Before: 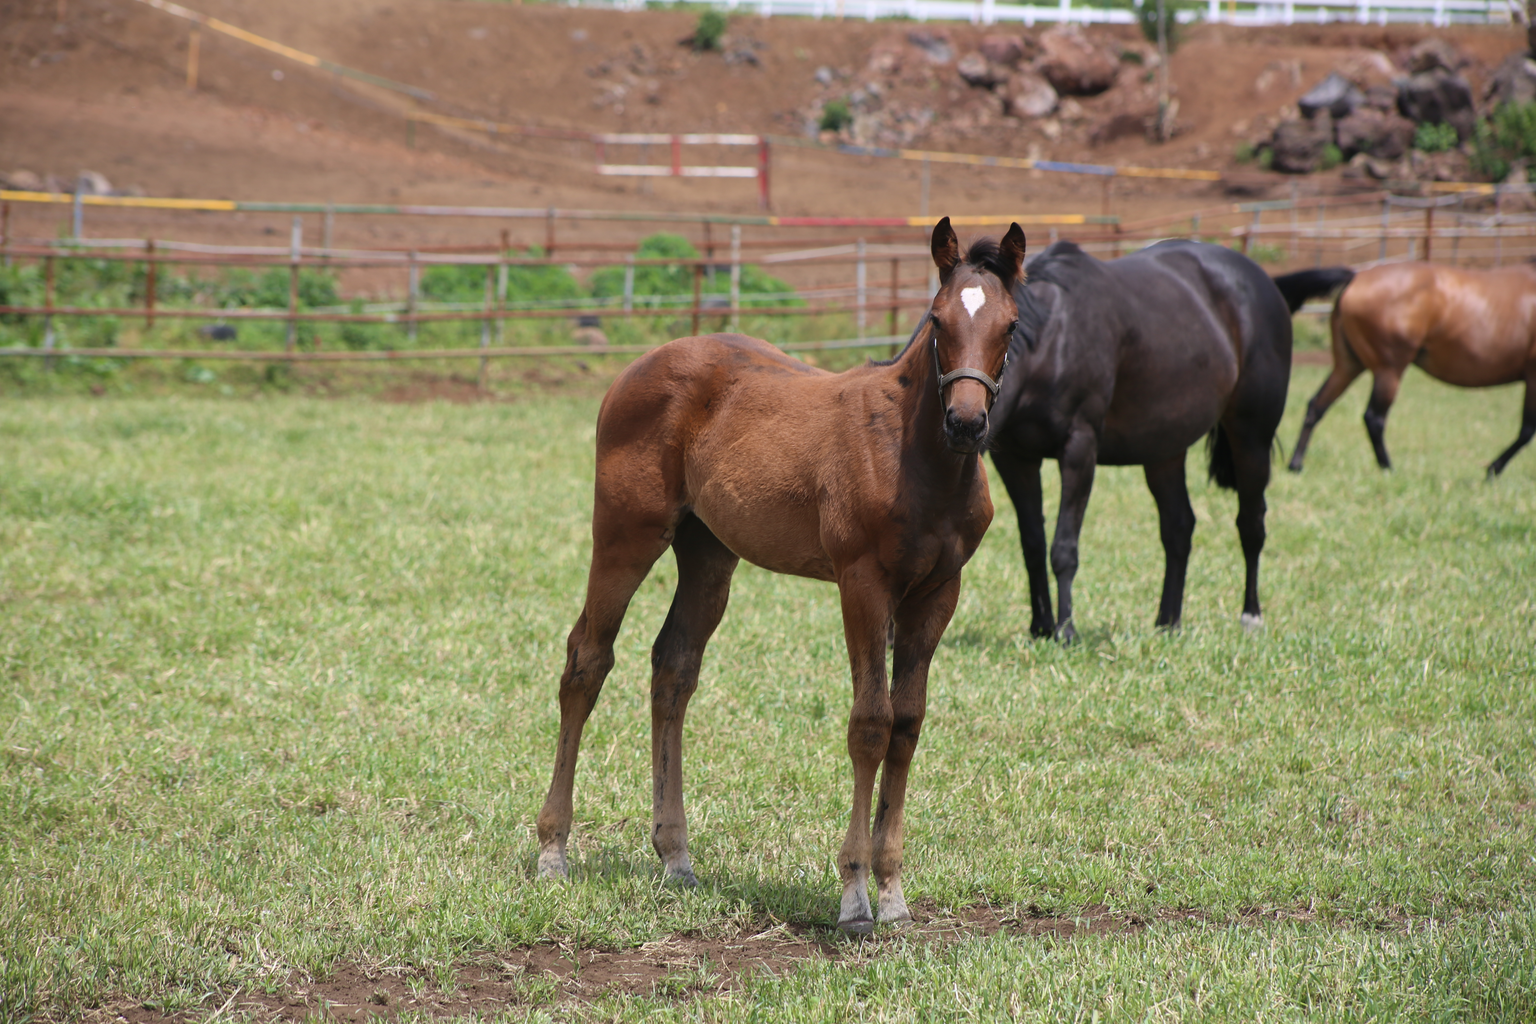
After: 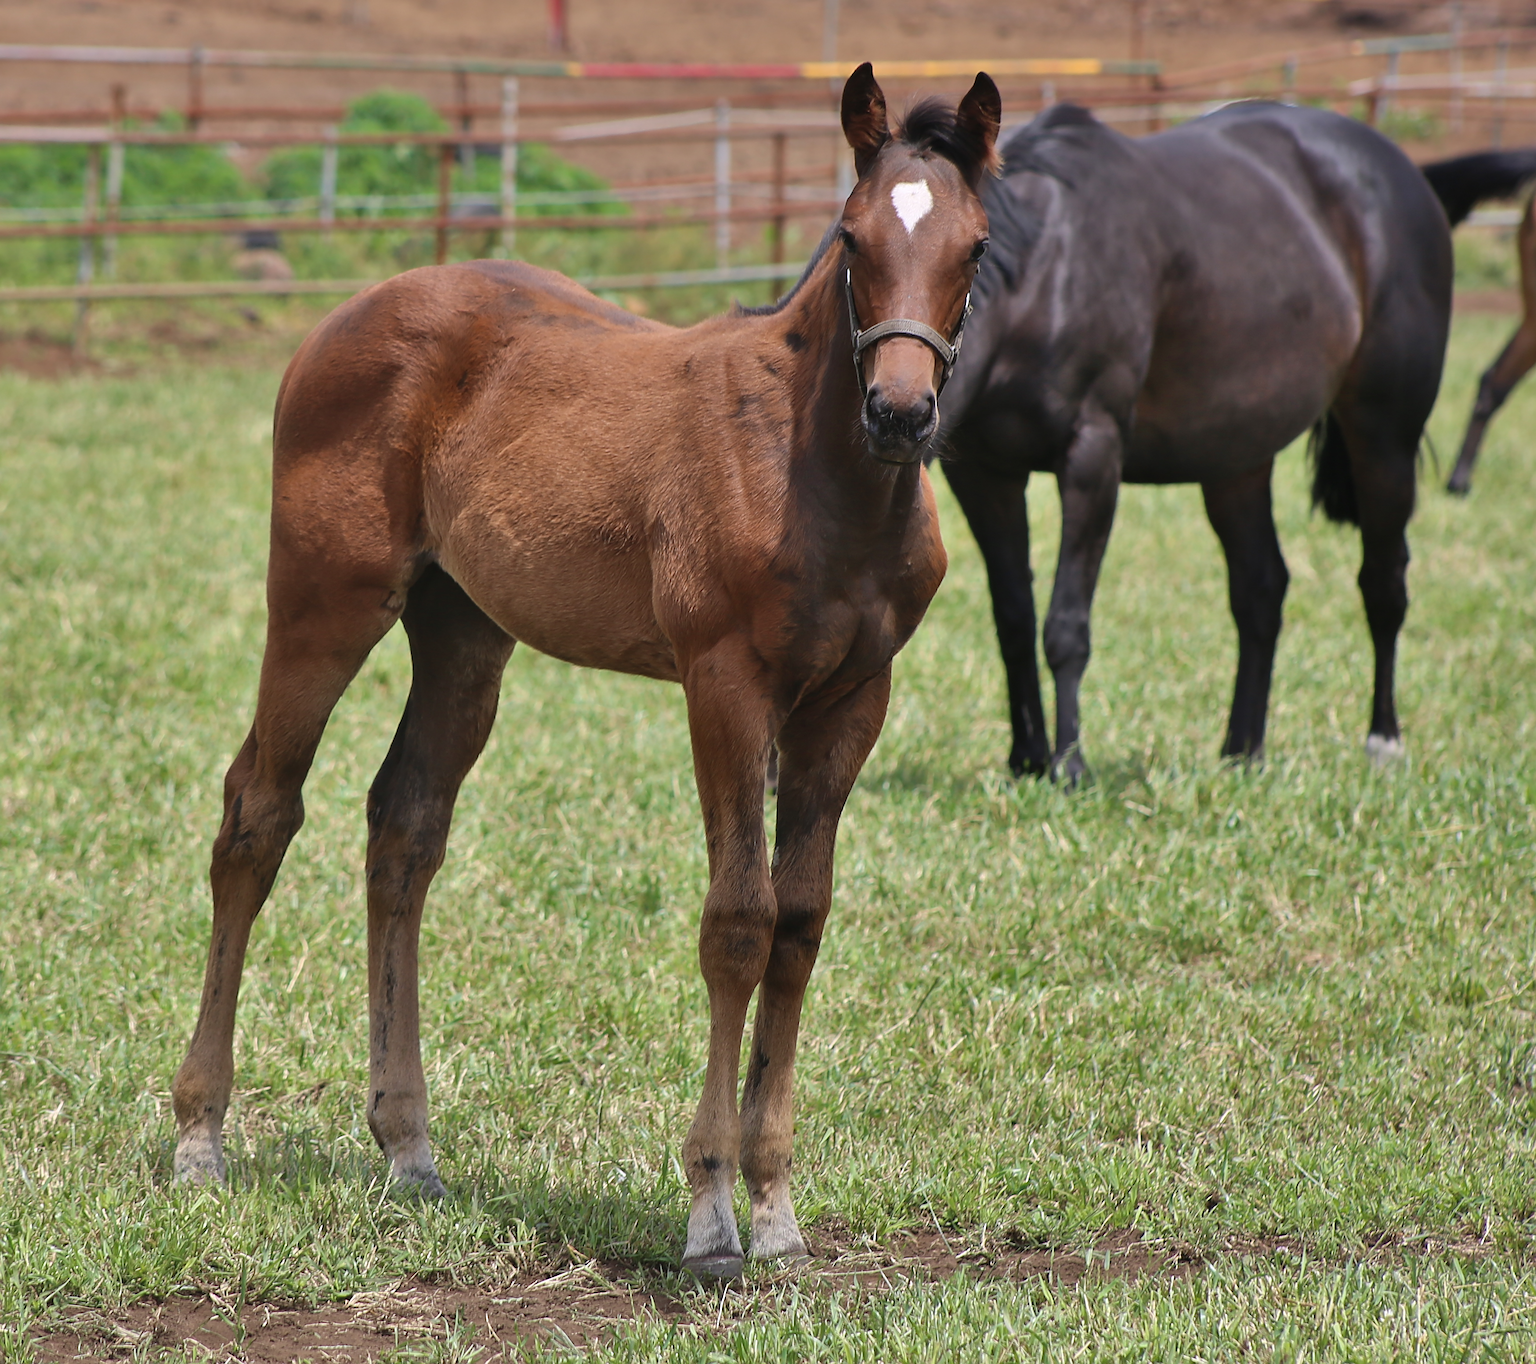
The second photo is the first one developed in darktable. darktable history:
sharpen: on, module defaults
crop and rotate: left 28.349%, top 17.603%, right 12.651%, bottom 3.769%
shadows and highlights: low approximation 0.01, soften with gaussian
